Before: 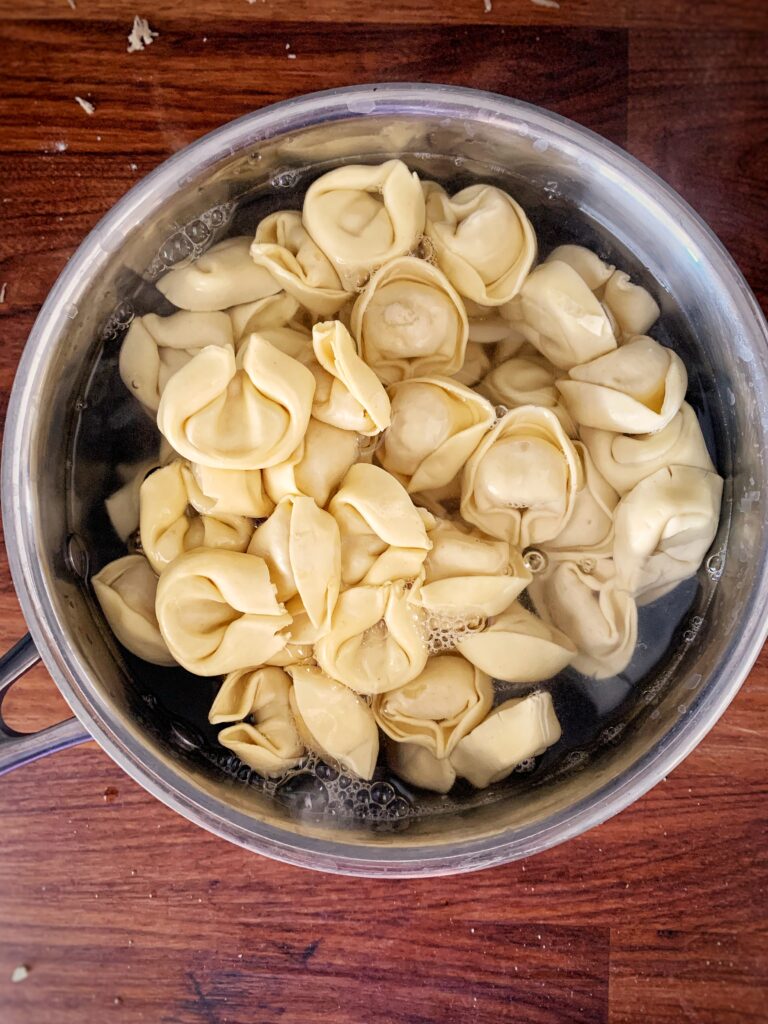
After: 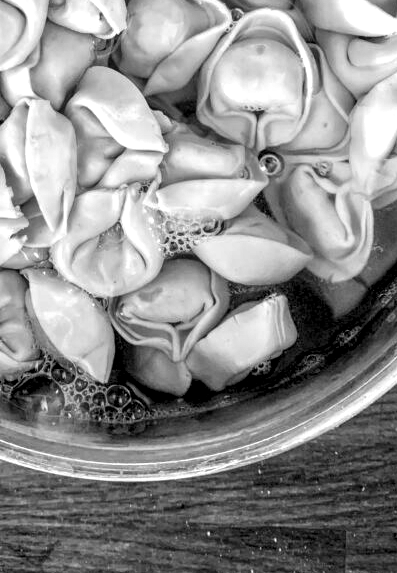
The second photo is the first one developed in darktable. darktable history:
color calibration: output gray [0.21, 0.42, 0.37, 0], gray › normalize channels true, illuminant same as pipeline (D50), adaptation XYZ, x 0.346, y 0.359, gamut compression 0
local contrast: detail 150%
color balance rgb: linear chroma grading › global chroma 15%, perceptual saturation grading › global saturation 30%
white balance: red 0.766, blue 1.537
crop: left 34.479%, top 38.822%, right 13.718%, bottom 5.172%
